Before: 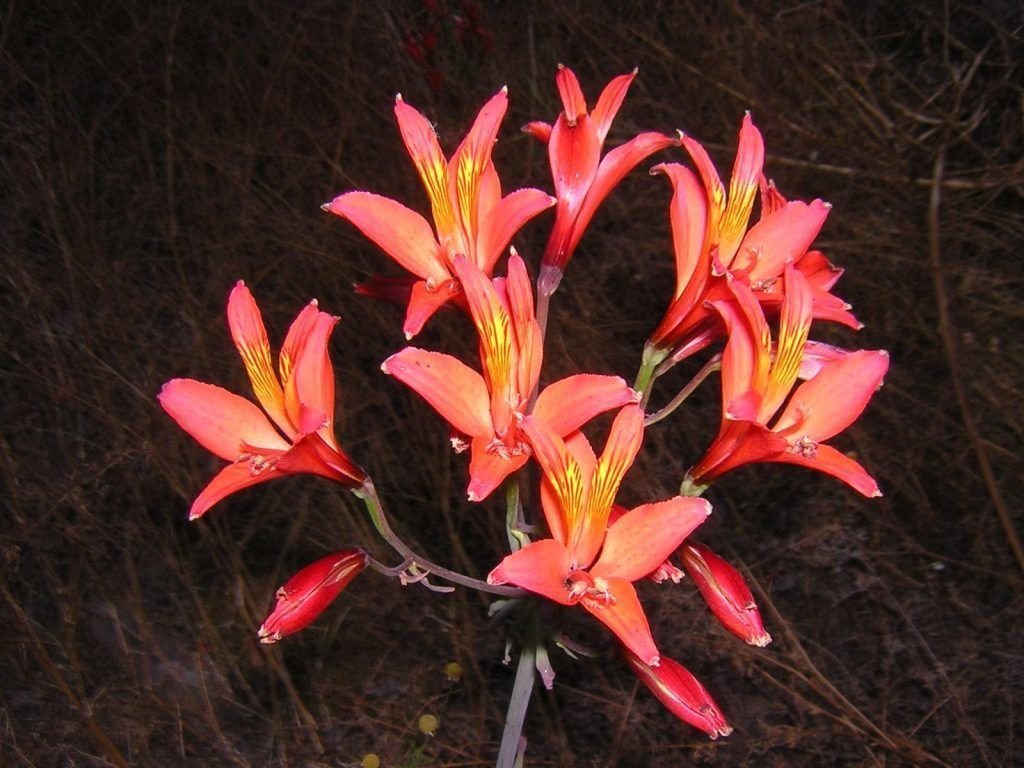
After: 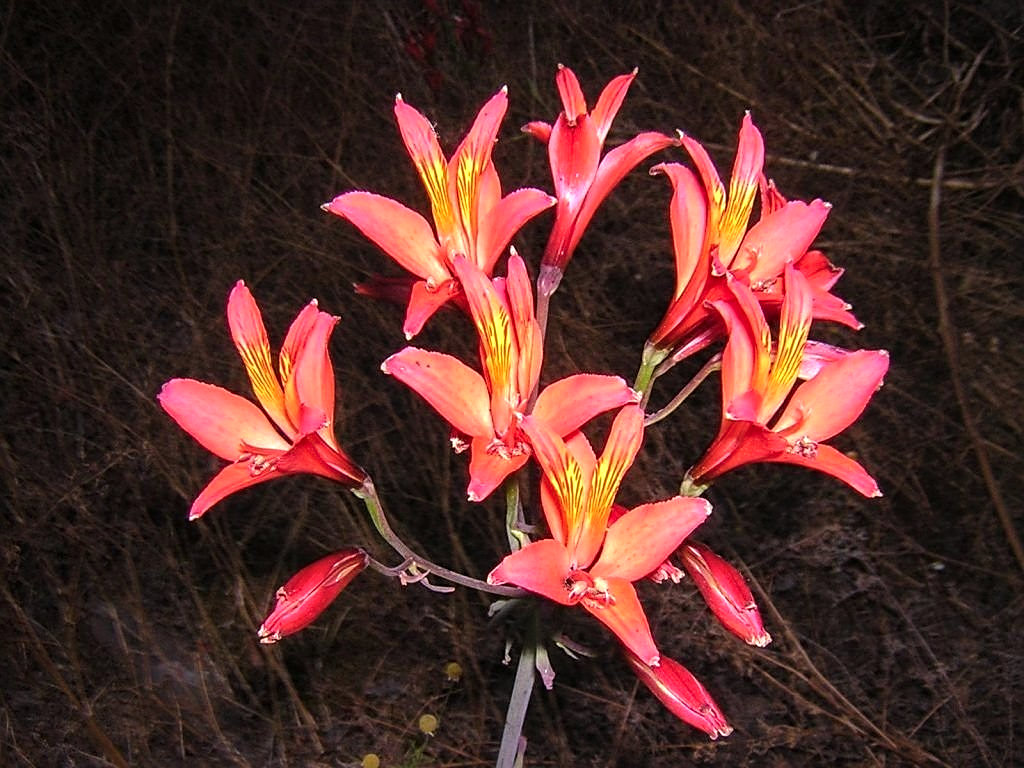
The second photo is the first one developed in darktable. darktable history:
sharpen: on, module defaults
color calibration: output R [1.003, 0.027, -0.041, 0], output G [-0.018, 1.043, -0.038, 0], output B [0.071, -0.086, 1.017, 0], gray › normalize channels true, illuminant same as pipeline (D50), adaptation XYZ, x 0.346, y 0.359, temperature 5006.92 K, gamut compression 0.025
local contrast: on, module defaults
tone equalizer: -8 EV -0.443 EV, -7 EV -0.426 EV, -6 EV -0.364 EV, -5 EV -0.219 EV, -3 EV 0.219 EV, -2 EV 0.311 EV, -1 EV 0.398 EV, +0 EV 0.433 EV, mask exposure compensation -0.485 EV
